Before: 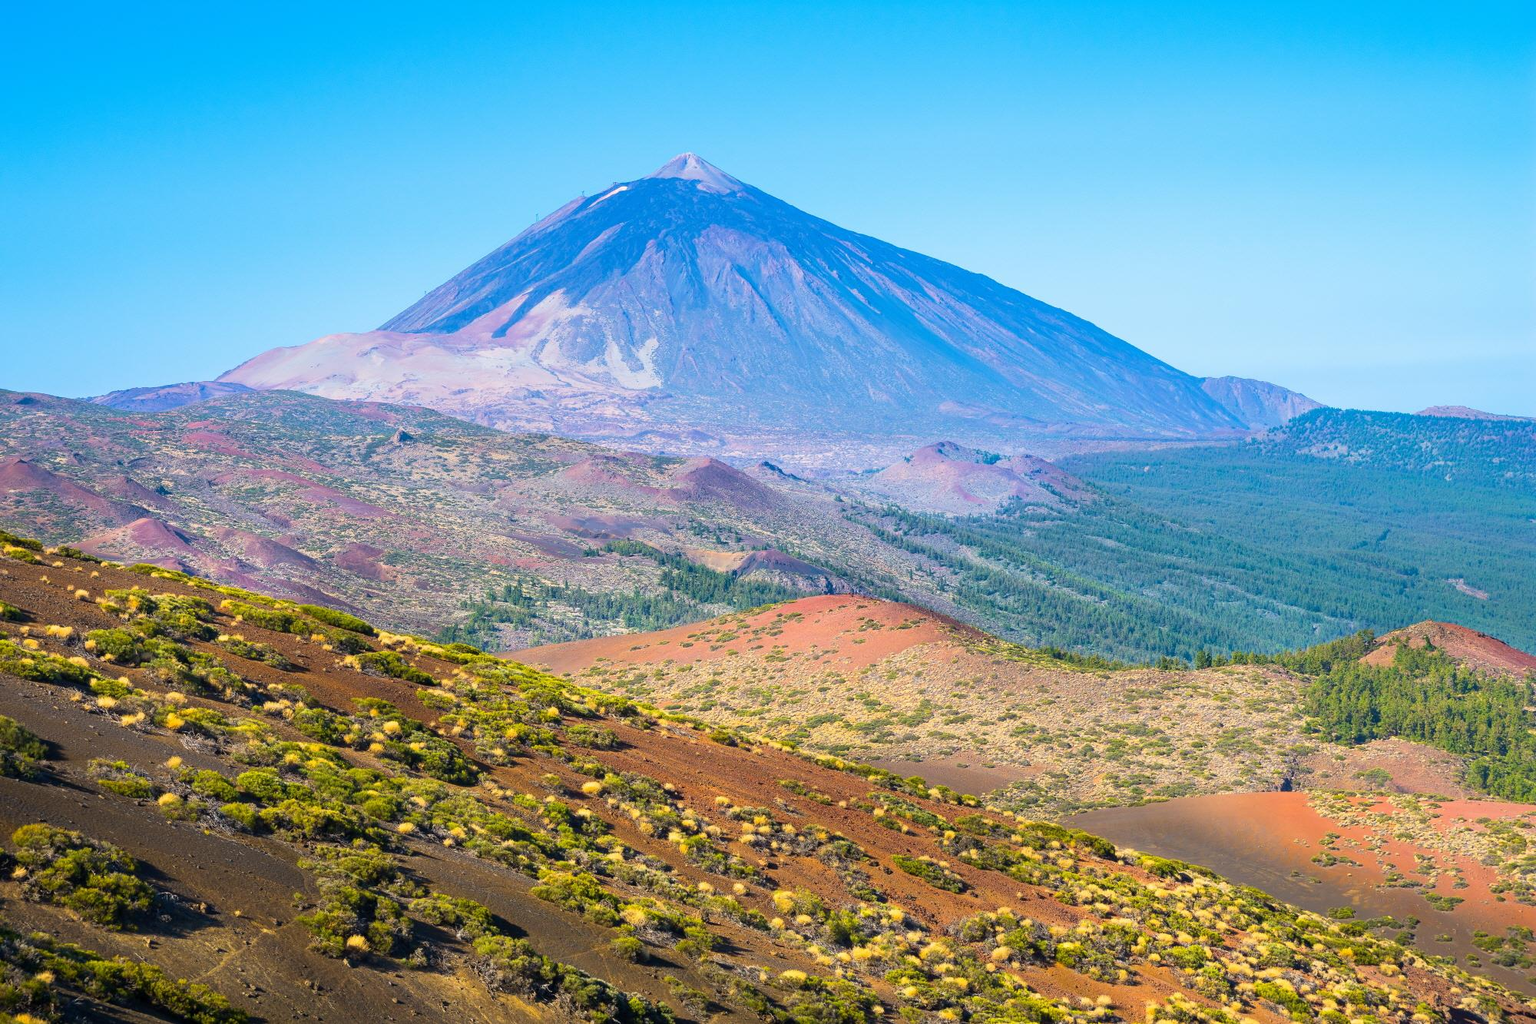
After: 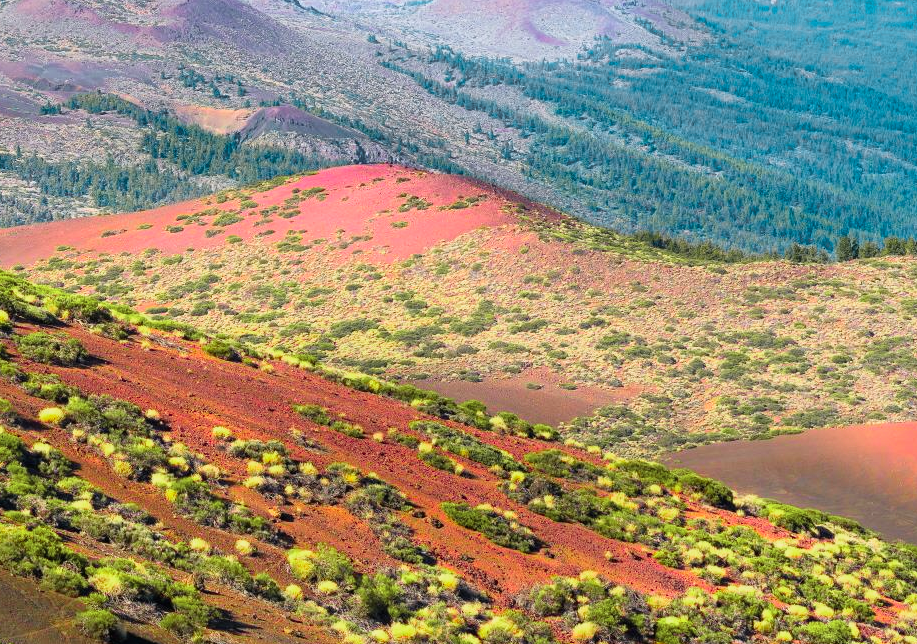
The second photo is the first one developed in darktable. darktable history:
filmic rgb: black relative exposure -9.5 EV, white relative exposure 3.02 EV, hardness 6.12
color zones: curves: ch0 [(0, 0.533) (0.126, 0.533) (0.234, 0.533) (0.368, 0.357) (0.5, 0.5) (0.625, 0.5) (0.74, 0.637) (0.875, 0.5)]; ch1 [(0.004, 0.708) (0.129, 0.662) (0.25, 0.5) (0.375, 0.331) (0.496, 0.396) (0.625, 0.649) (0.739, 0.26) (0.875, 0.5) (1, 0.478)]; ch2 [(0, 0.409) (0.132, 0.403) (0.236, 0.558) (0.379, 0.448) (0.5, 0.5) (0.625, 0.5) (0.691, 0.39) (0.875, 0.5)]
crop: left 35.976%, top 45.819%, right 18.162%, bottom 5.807%
